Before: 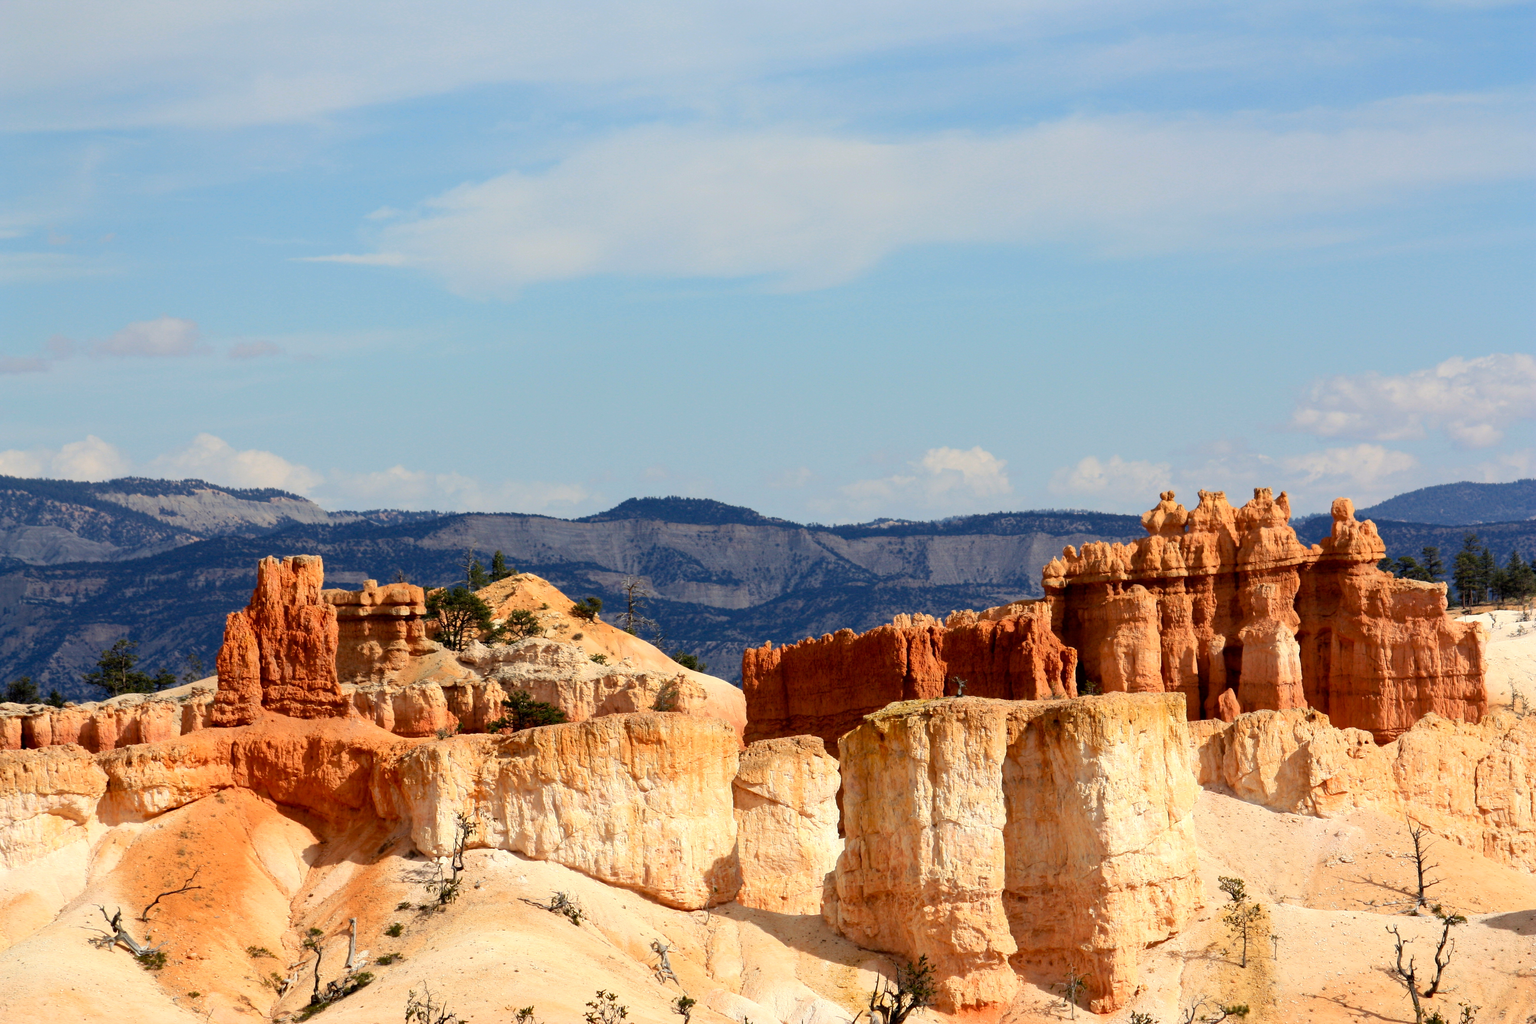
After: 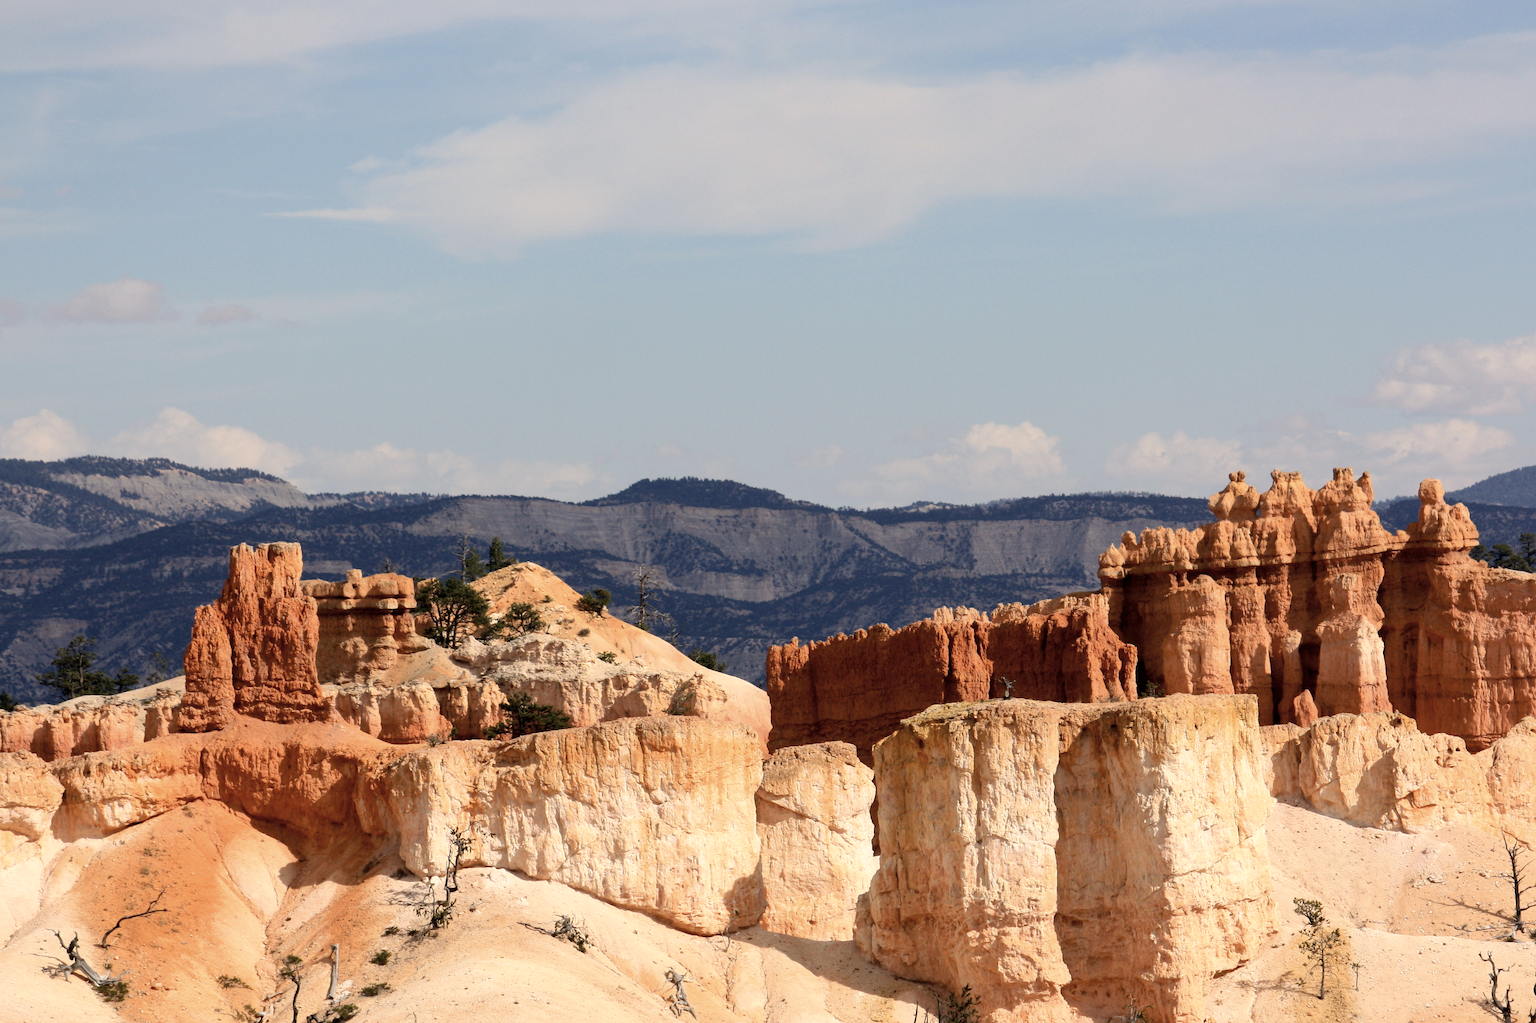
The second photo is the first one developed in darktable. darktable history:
color correction: highlights a* 5.59, highlights b* 5.24, saturation 0.68
crop: left 3.305%, top 6.436%, right 6.389%, bottom 3.258%
vibrance: on, module defaults
contrast brightness saturation: contrast 0.05
